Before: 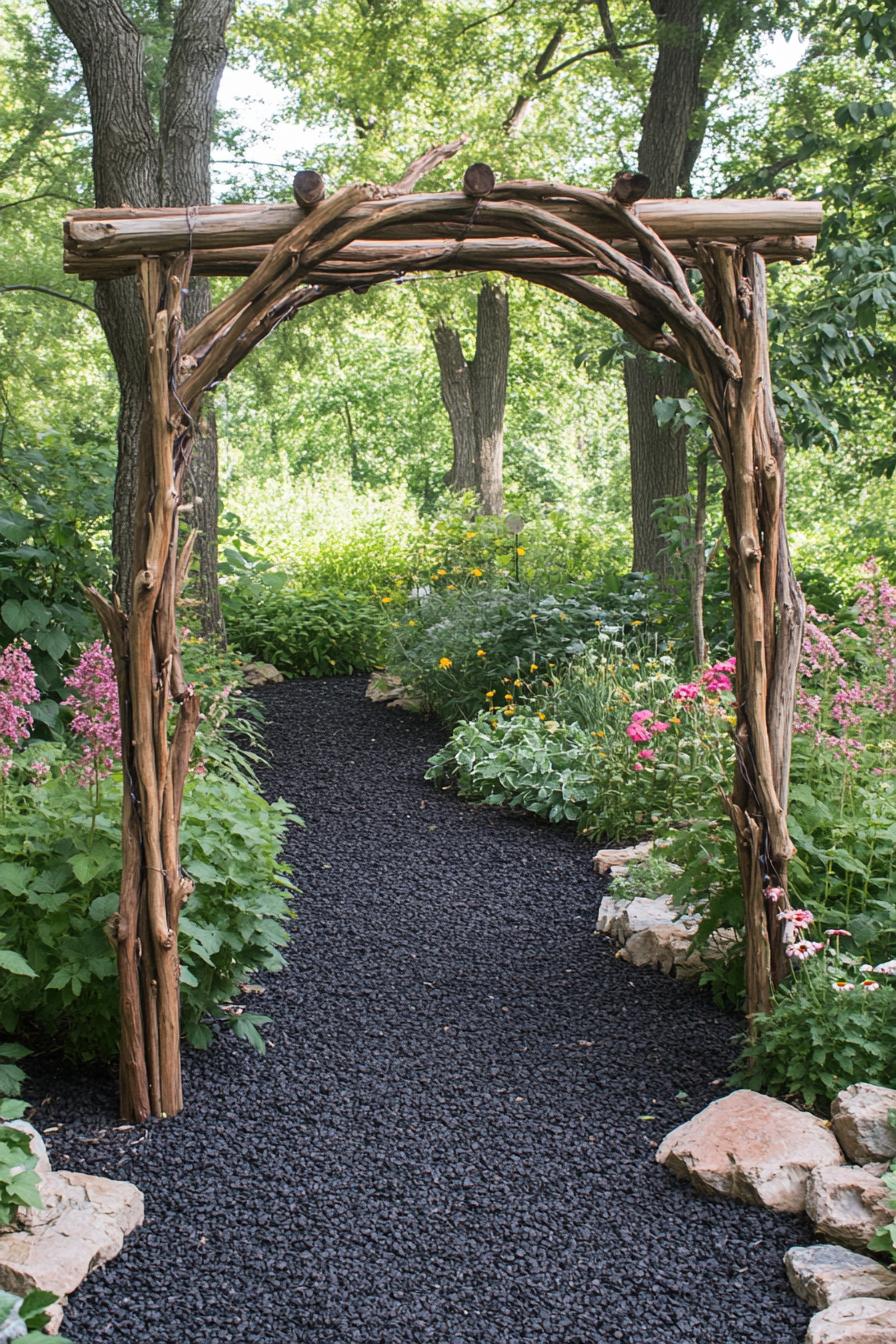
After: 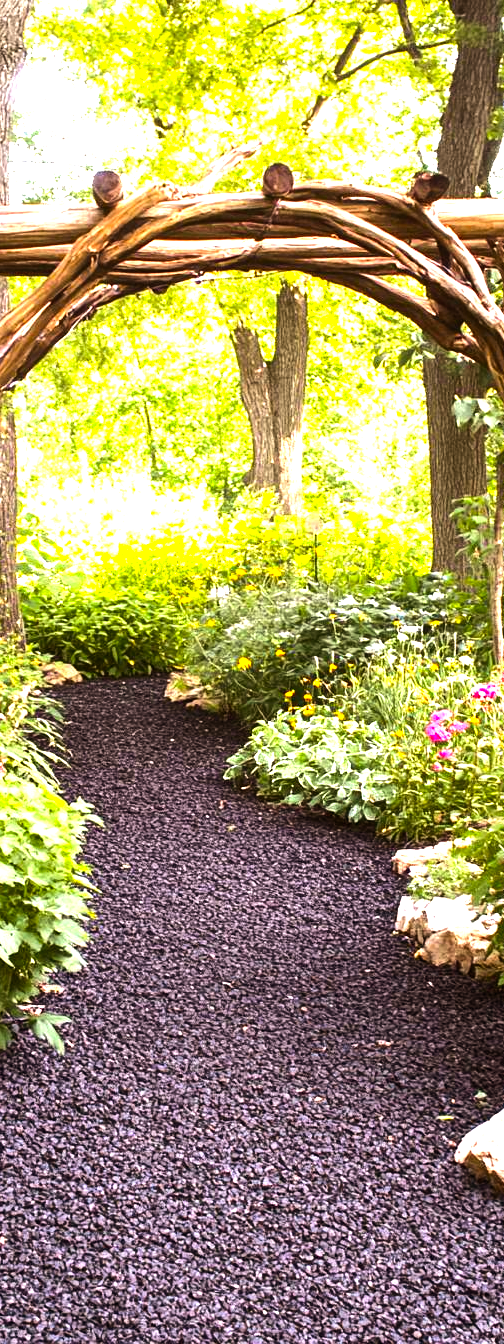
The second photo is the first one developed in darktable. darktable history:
color correction: highlights a* 11.96, highlights b* 11.58
crop and rotate: left 22.516%, right 21.234%
tone equalizer: -8 EV -0.75 EV, -7 EV -0.7 EV, -6 EV -0.6 EV, -5 EV -0.4 EV, -3 EV 0.4 EV, -2 EV 0.6 EV, -1 EV 0.7 EV, +0 EV 0.75 EV, edges refinement/feathering 500, mask exposure compensation -1.57 EV, preserve details no
color balance rgb: perceptual saturation grading › global saturation 25%, global vibrance 20%
rgb levels: mode RGB, independent channels, levels [[0, 0.5, 1], [0, 0.521, 1], [0, 0.536, 1]]
exposure: exposure 1.2 EV, compensate highlight preservation false
